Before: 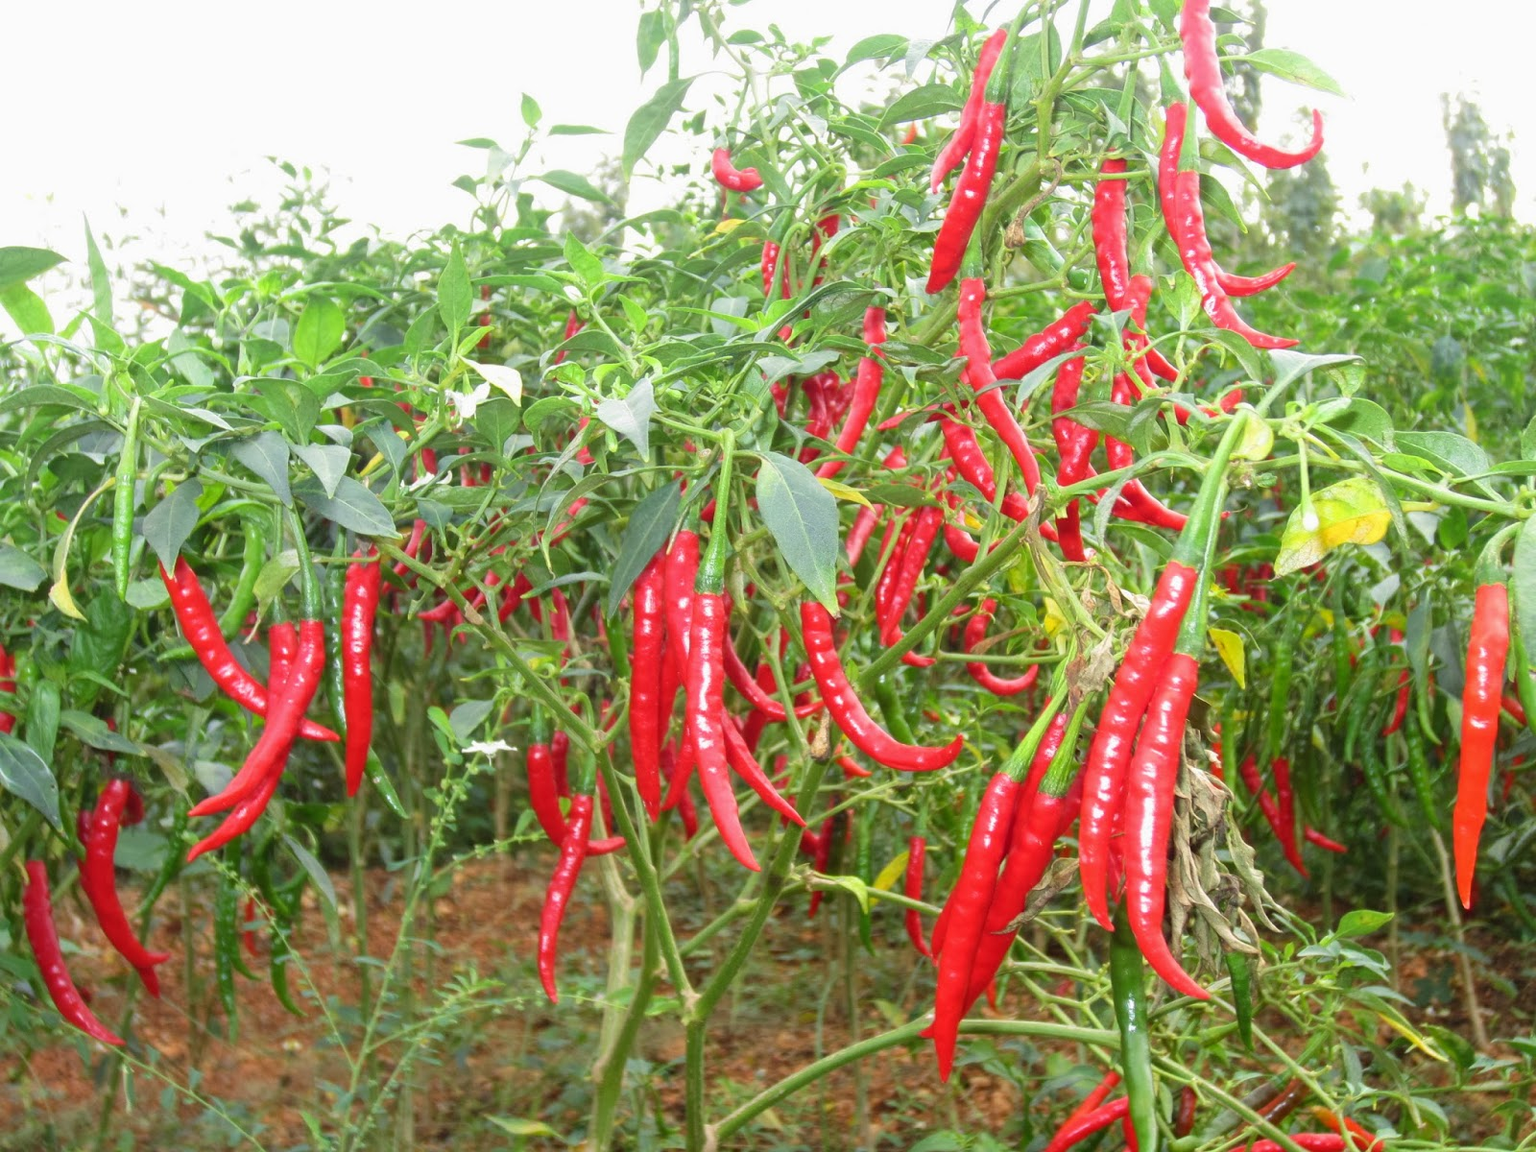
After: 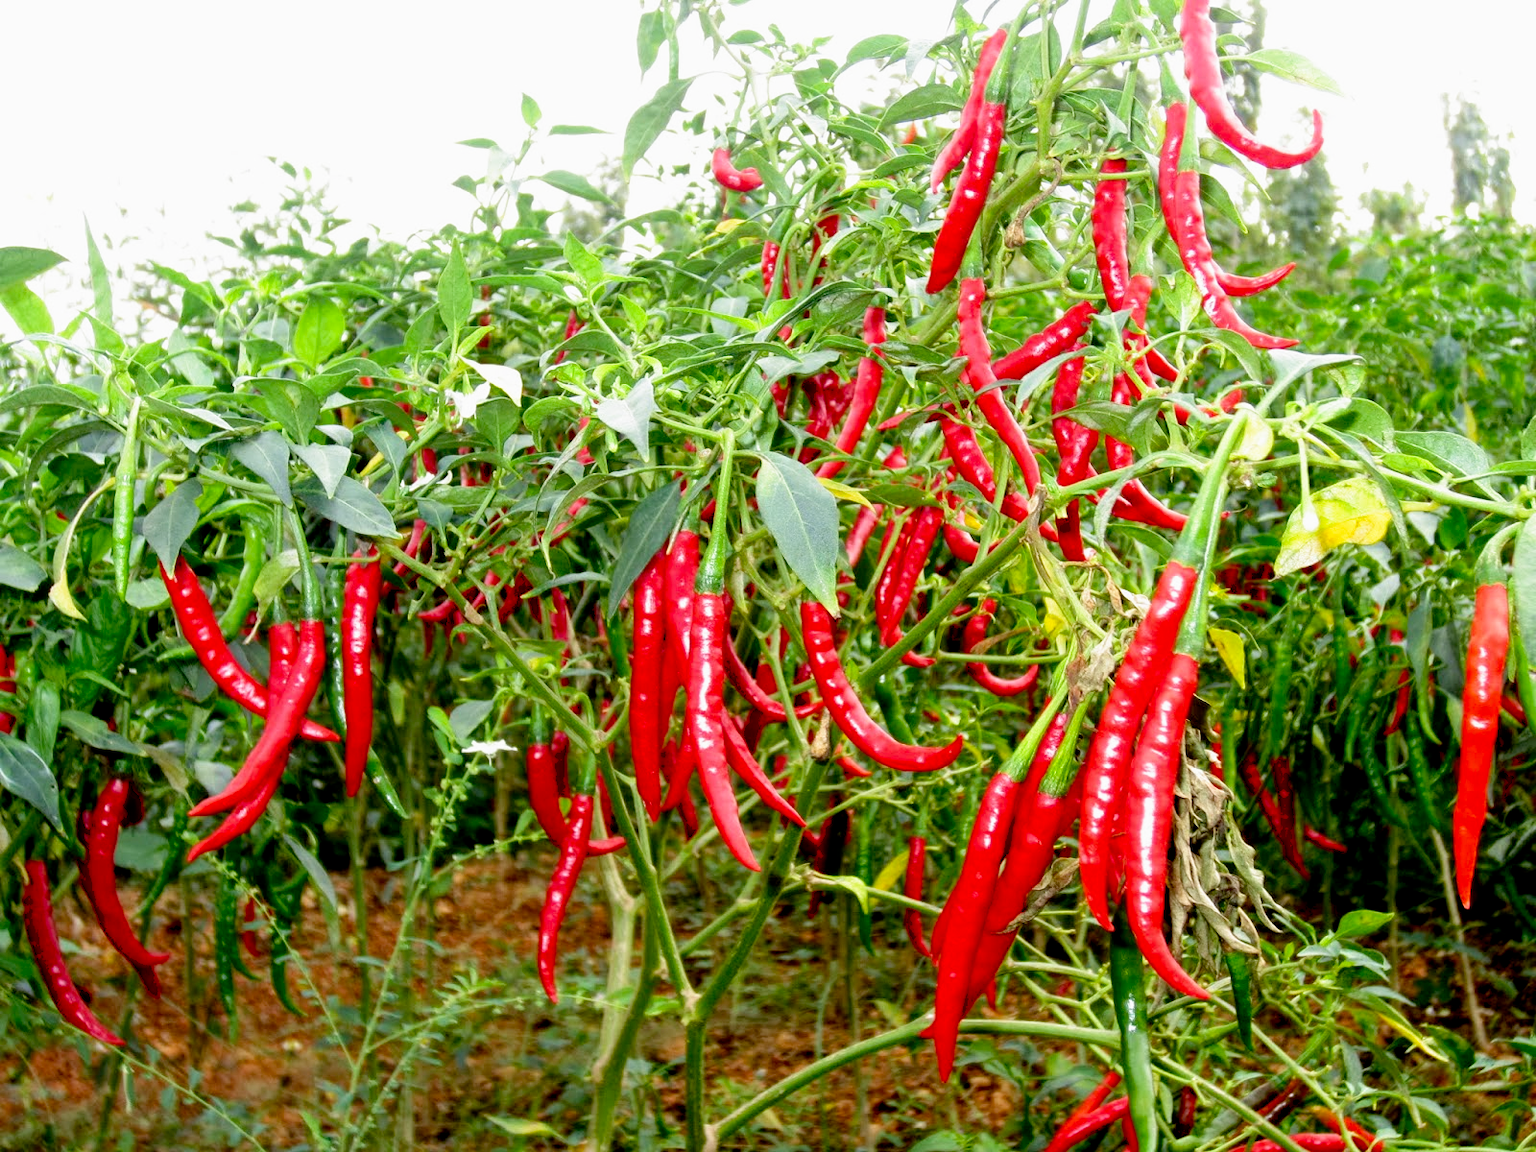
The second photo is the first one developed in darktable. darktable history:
filmic rgb: black relative exposure -8.7 EV, white relative exposure 2.7 EV, threshold 3 EV, target black luminance 0%, hardness 6.25, latitude 75%, contrast 1.325, highlights saturation mix -5%, preserve chrominance no, color science v5 (2021), iterations of high-quality reconstruction 0, enable highlight reconstruction true
exposure: black level correction 0.029, exposure -0.073 EV, compensate highlight preservation false
